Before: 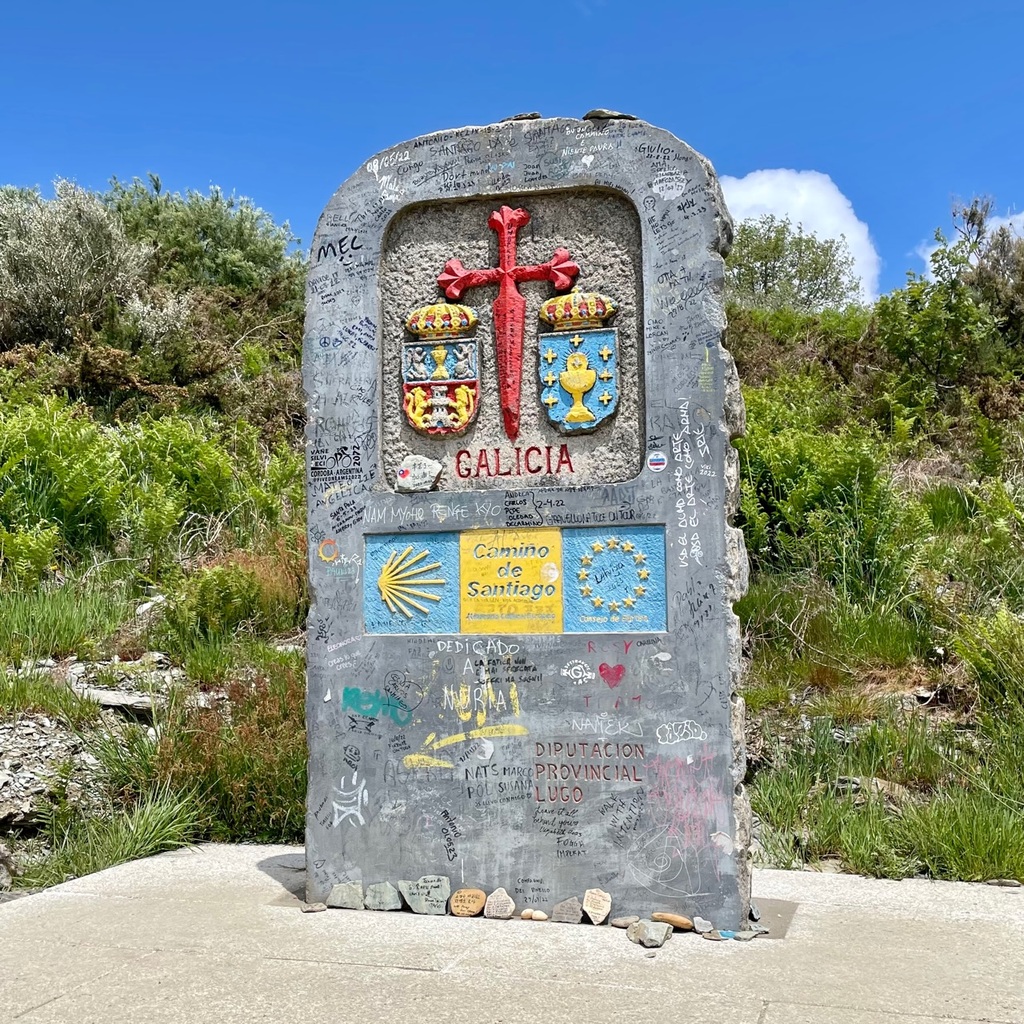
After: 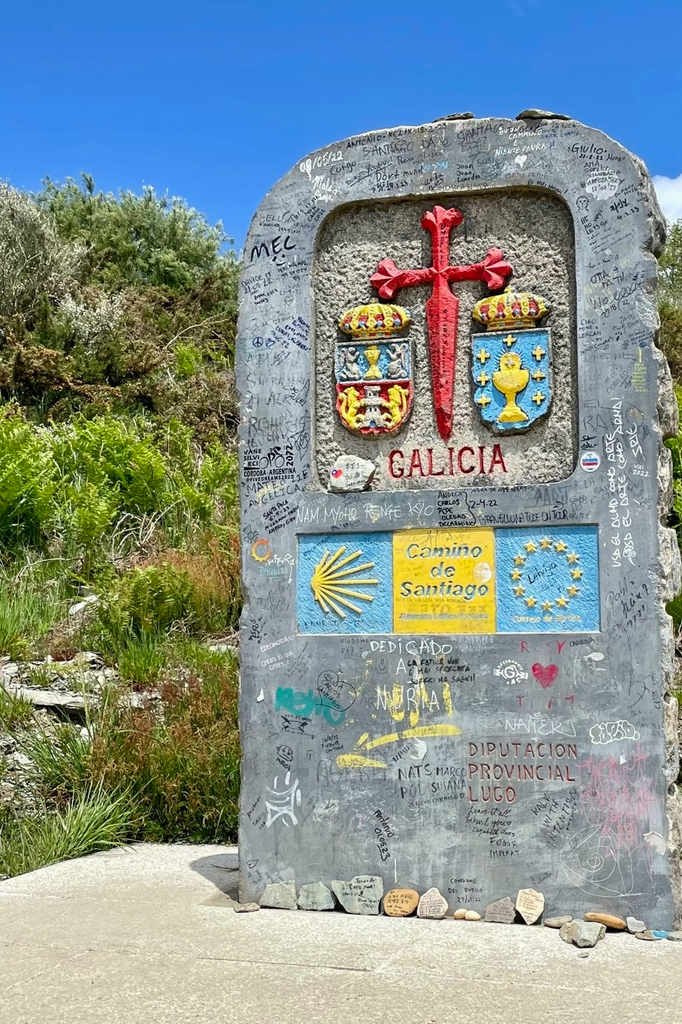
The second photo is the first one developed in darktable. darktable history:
color correction: highlights a* 0.816, highlights b* 2.78, saturation 1.1
crop and rotate: left 6.617%, right 26.717%
white balance: red 0.978, blue 0.999
